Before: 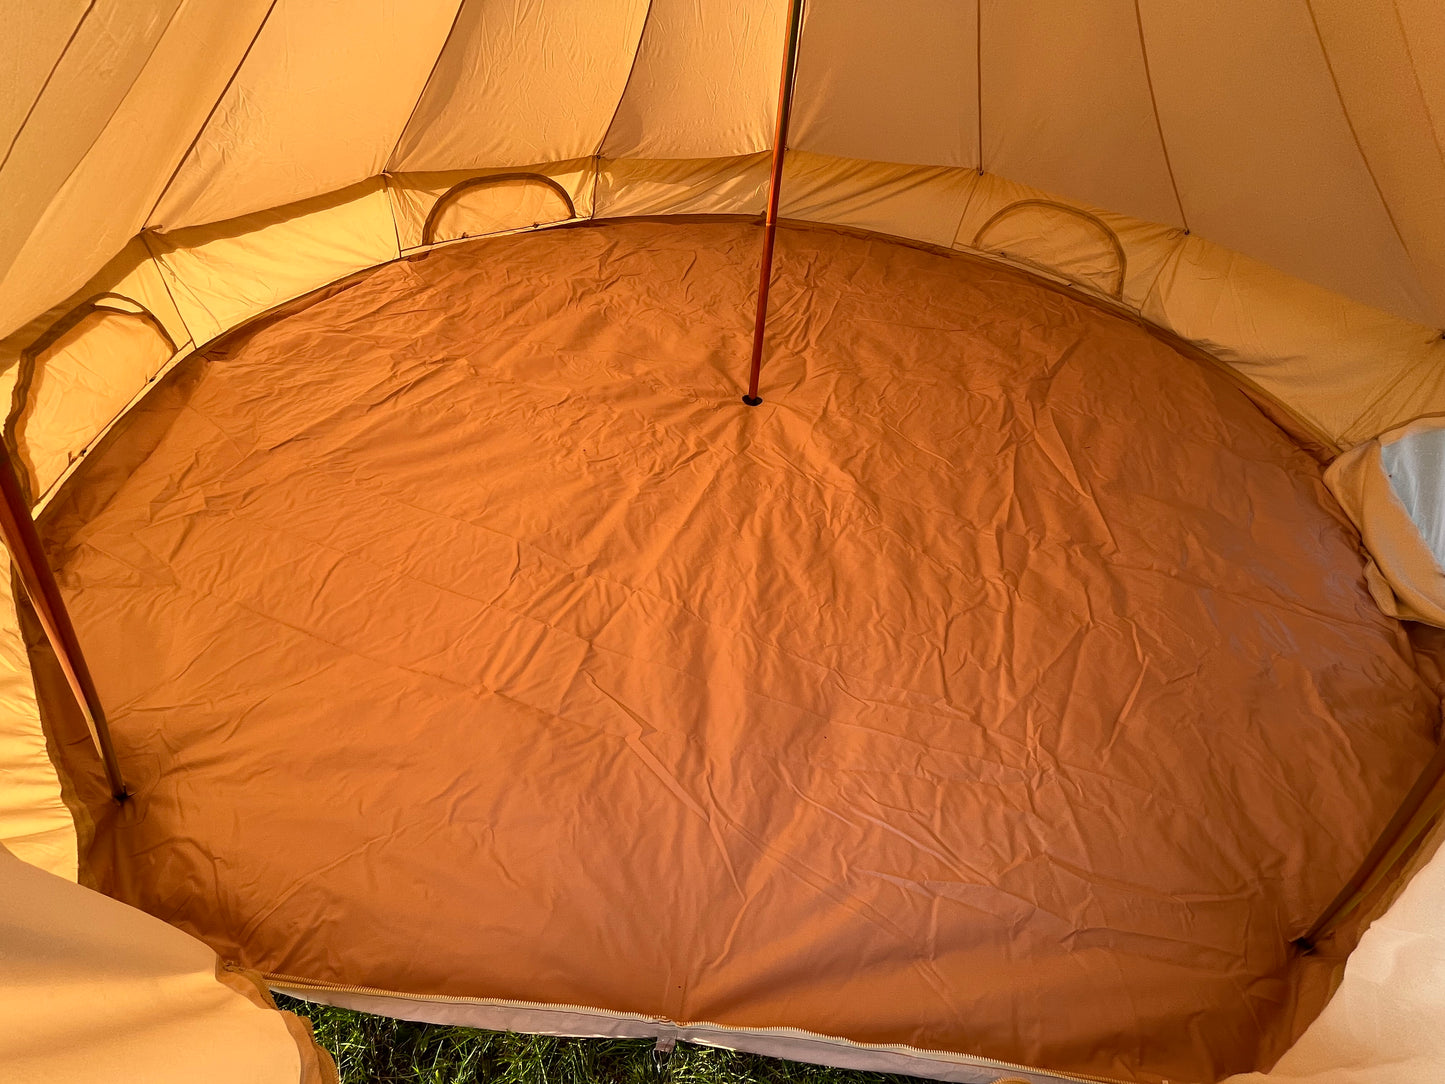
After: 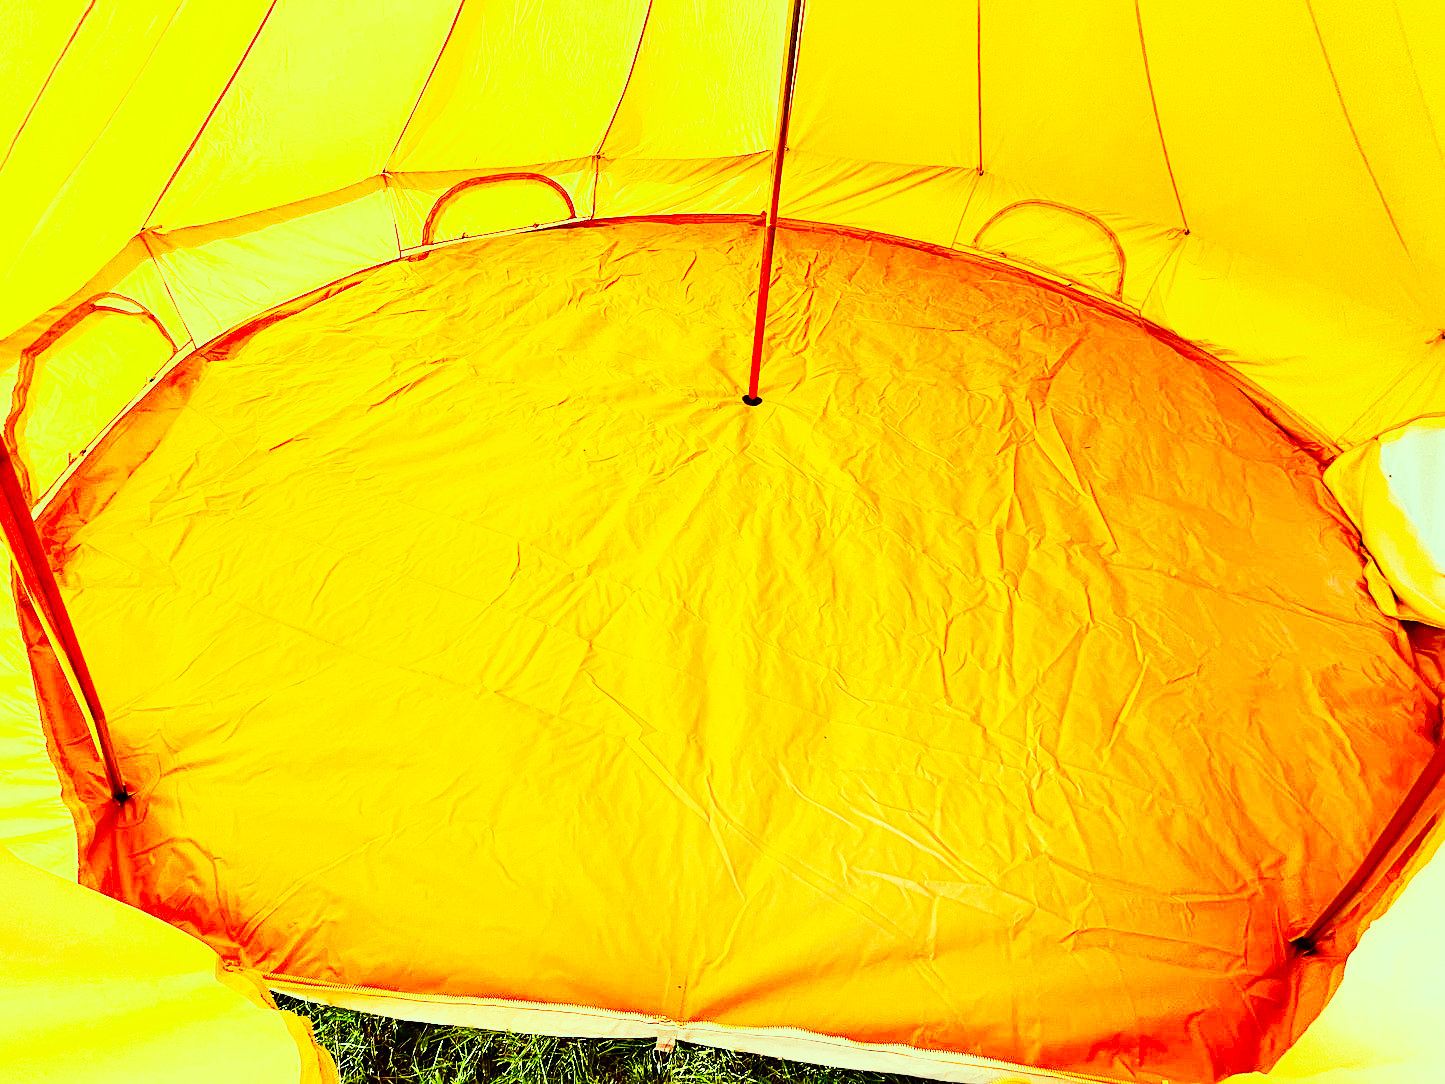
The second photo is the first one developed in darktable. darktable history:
base curve: curves: ch0 [(0, 0) (0.012, 0.01) (0.073, 0.168) (0.31, 0.711) (0.645, 0.957) (1, 1)], preserve colors none
color correction: highlights a* -11.05, highlights b* 9.95, saturation 1.71
tone equalizer: -7 EV 0.141 EV, -6 EV 0.585 EV, -5 EV 1.14 EV, -4 EV 1.29 EV, -3 EV 1.12 EV, -2 EV 0.6 EV, -1 EV 0.157 EV, edges refinement/feathering 500, mask exposure compensation -1.57 EV, preserve details no
sharpen: radius 2.481, amount 0.331
